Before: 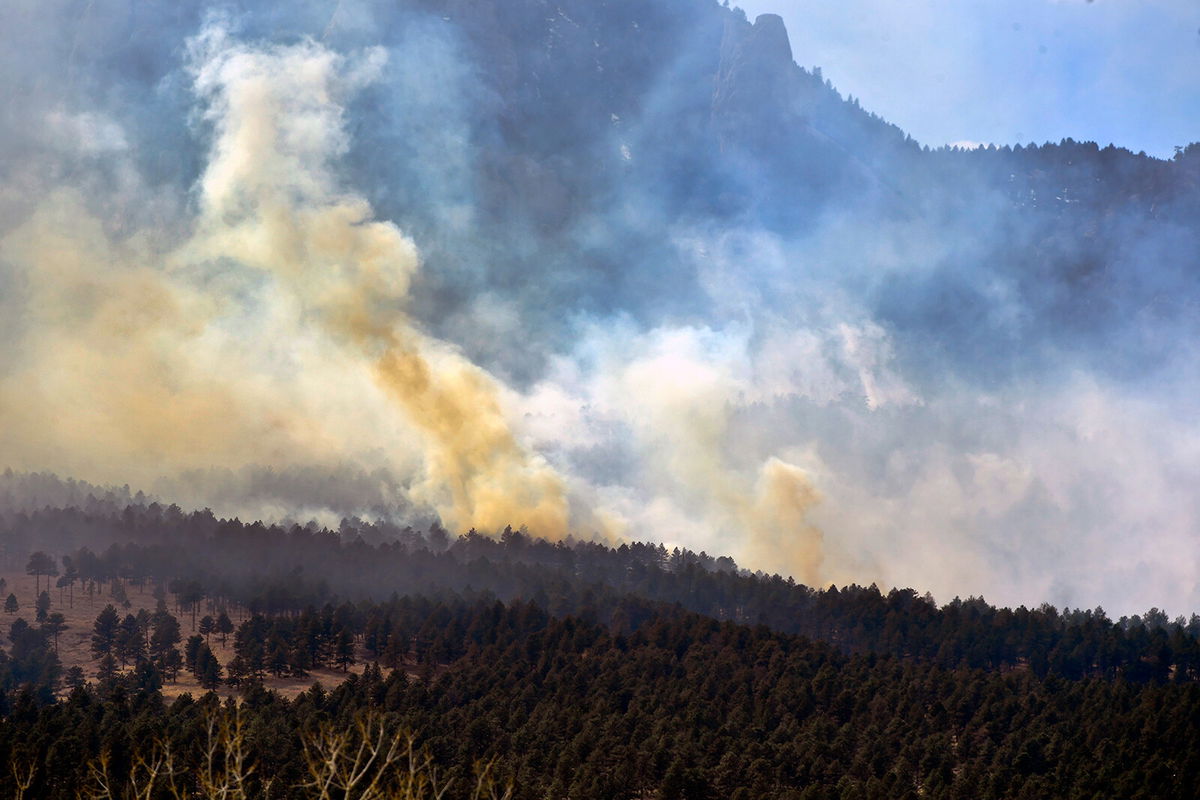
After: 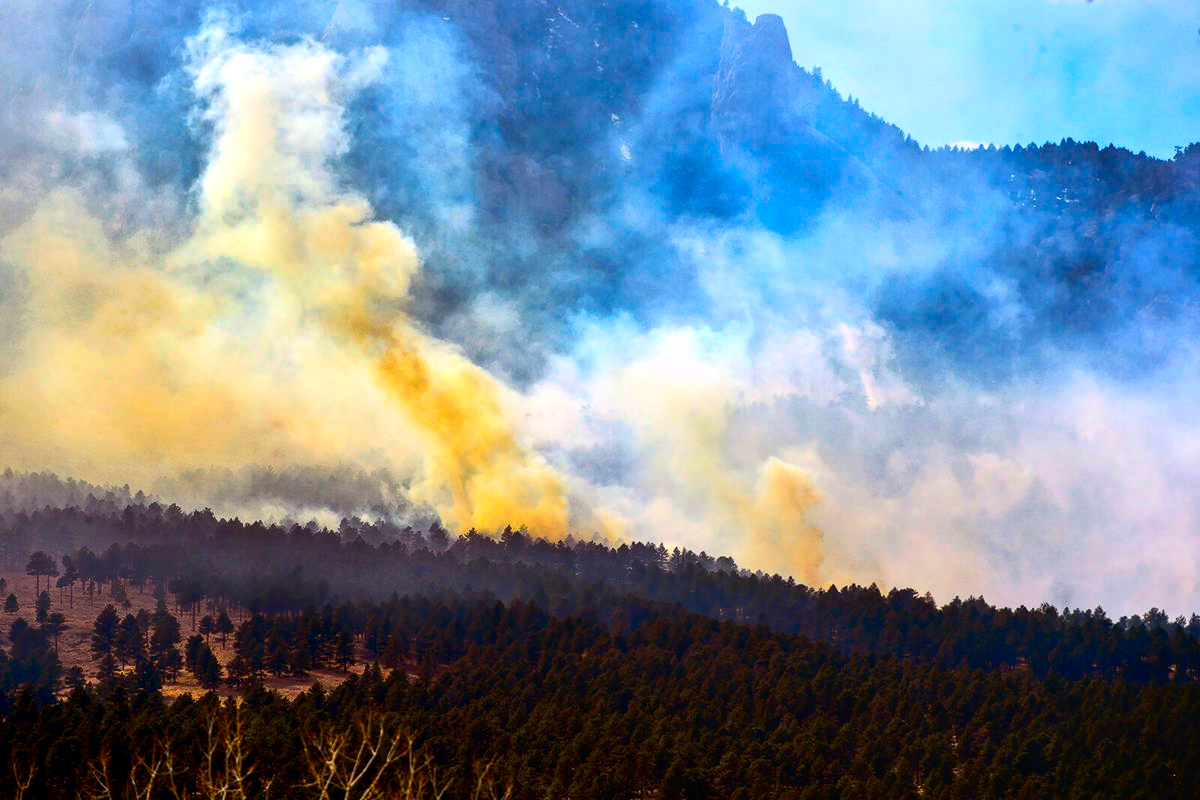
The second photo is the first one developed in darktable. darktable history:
contrast brightness saturation: contrast 0.268, brightness 0.013, saturation 0.88
local contrast: detail 130%
